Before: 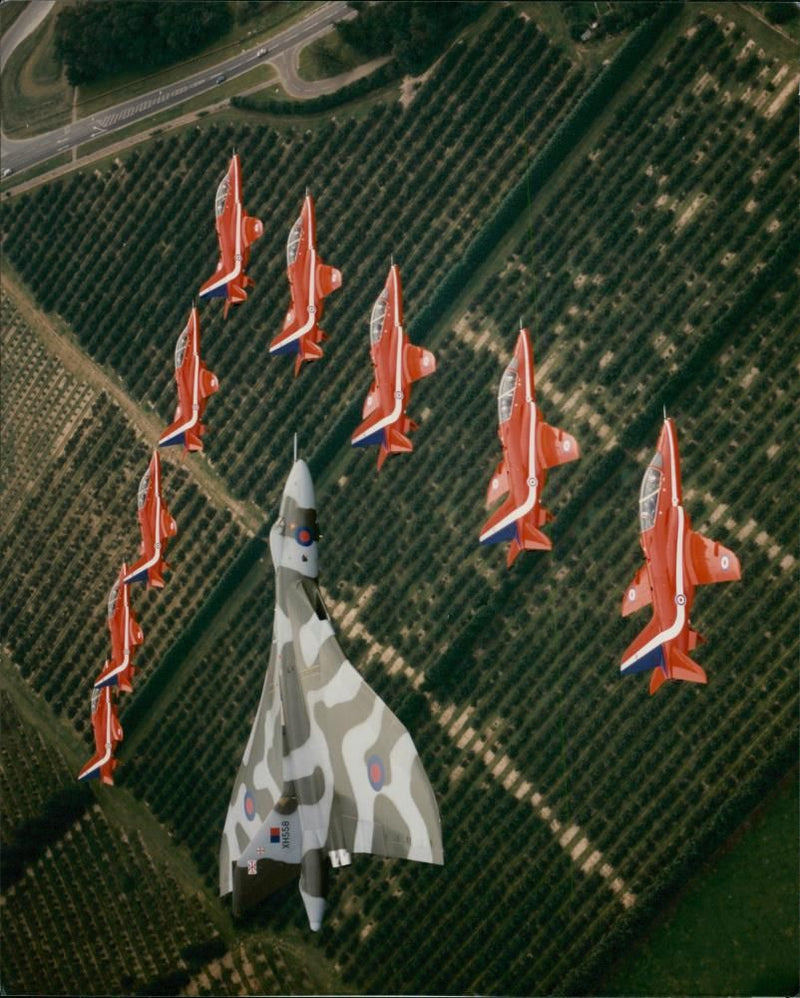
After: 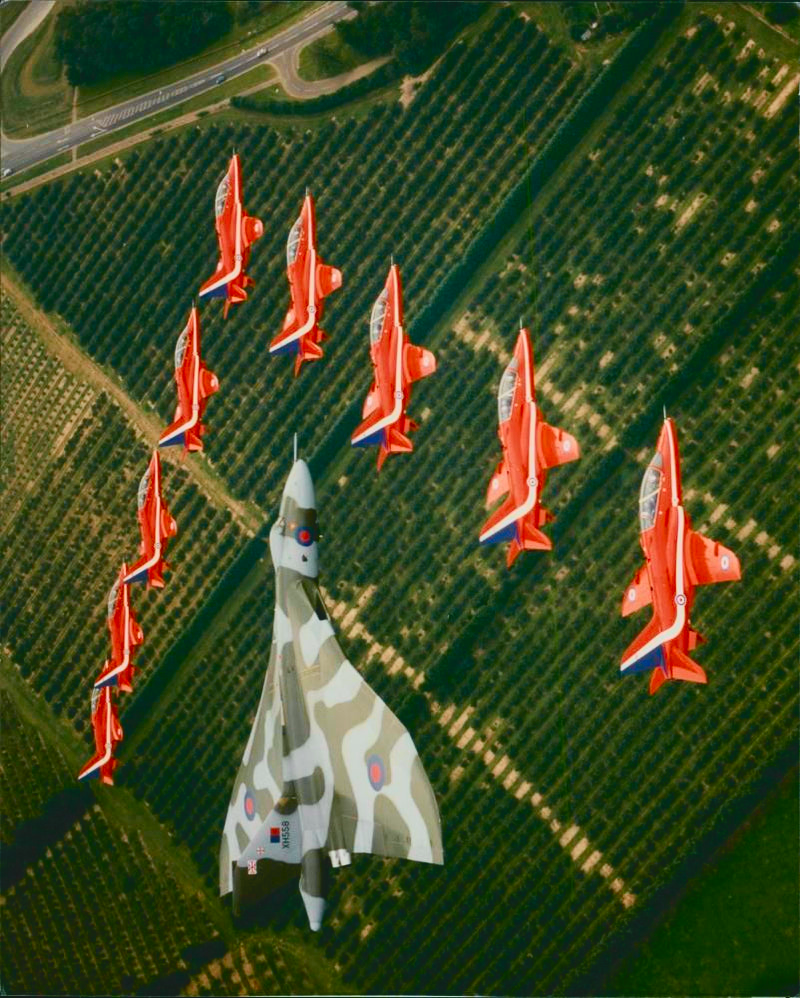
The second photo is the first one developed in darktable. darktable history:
tone curve: curves: ch0 [(0, 0.028) (0.037, 0.05) (0.123, 0.108) (0.19, 0.164) (0.269, 0.247) (0.475, 0.533) (0.595, 0.695) (0.718, 0.823) (0.855, 0.913) (1, 0.982)]; ch1 [(0, 0) (0.243, 0.245) (0.427, 0.41) (0.493, 0.481) (0.505, 0.502) (0.536, 0.545) (0.56, 0.582) (0.611, 0.644) (0.769, 0.807) (1, 1)]; ch2 [(0, 0) (0.249, 0.216) (0.349, 0.321) (0.424, 0.442) (0.476, 0.483) (0.498, 0.499) (0.517, 0.519) (0.532, 0.55) (0.569, 0.608) (0.614, 0.661) (0.706, 0.75) (0.808, 0.809) (0.991, 0.968)], color space Lab, independent channels, preserve colors none
color balance rgb: perceptual saturation grading › global saturation 0.088%, perceptual saturation grading › highlights -19.931%, perceptual saturation grading › shadows 19.604%, global vibrance 14.218%
contrast brightness saturation: contrast -0.206, saturation 0.189
